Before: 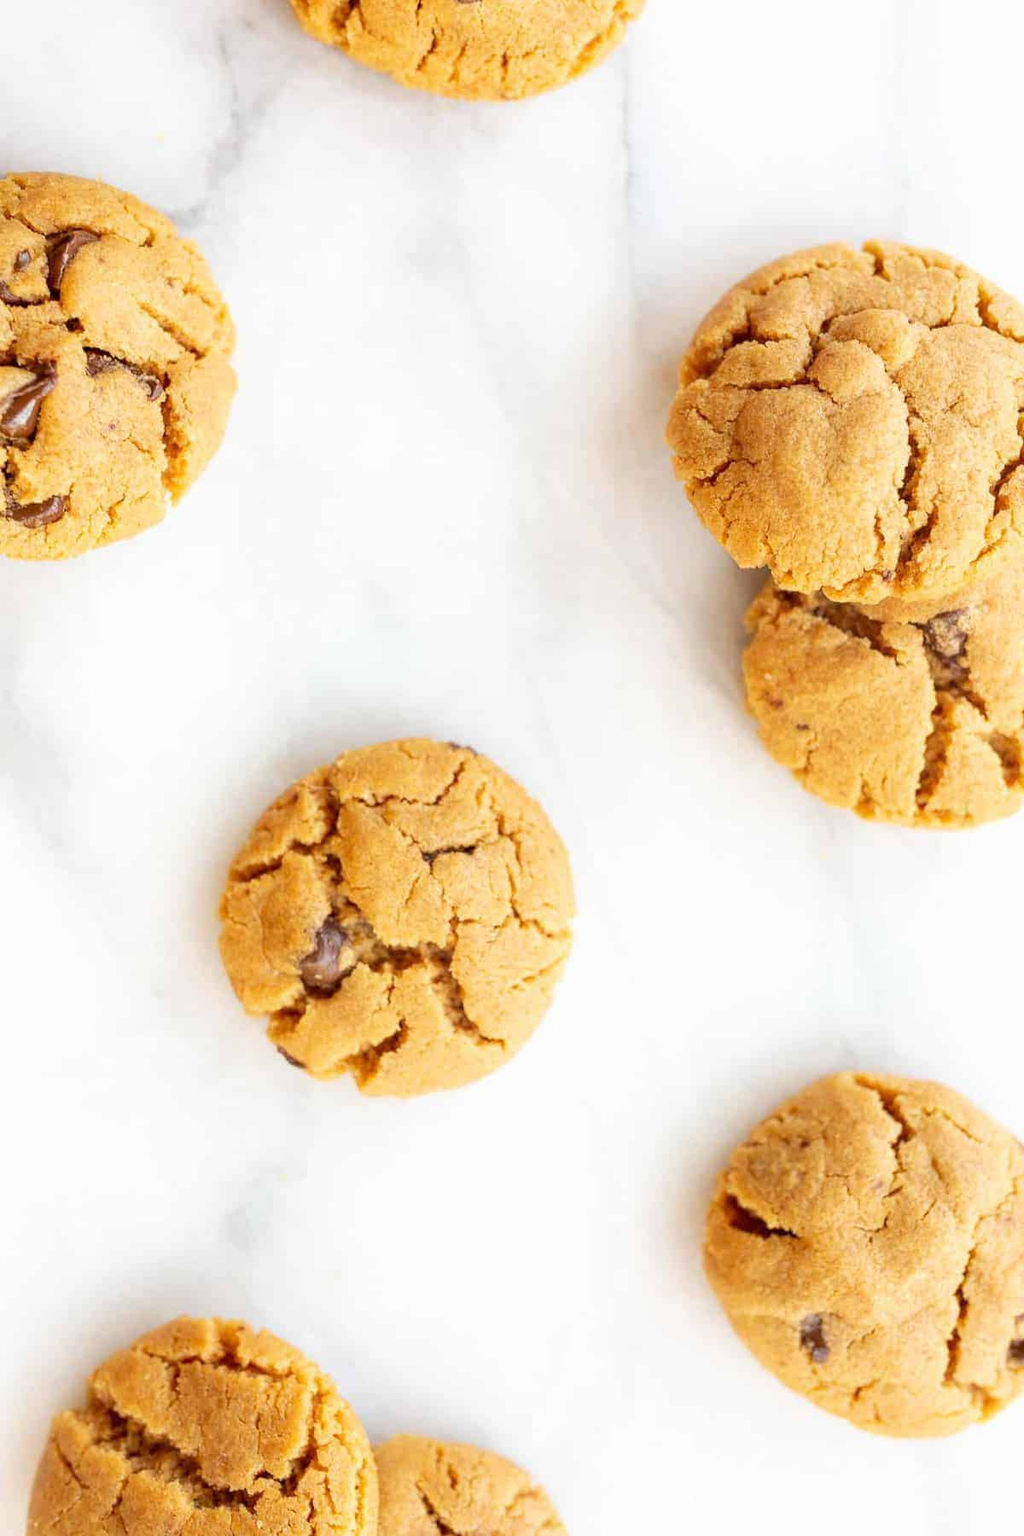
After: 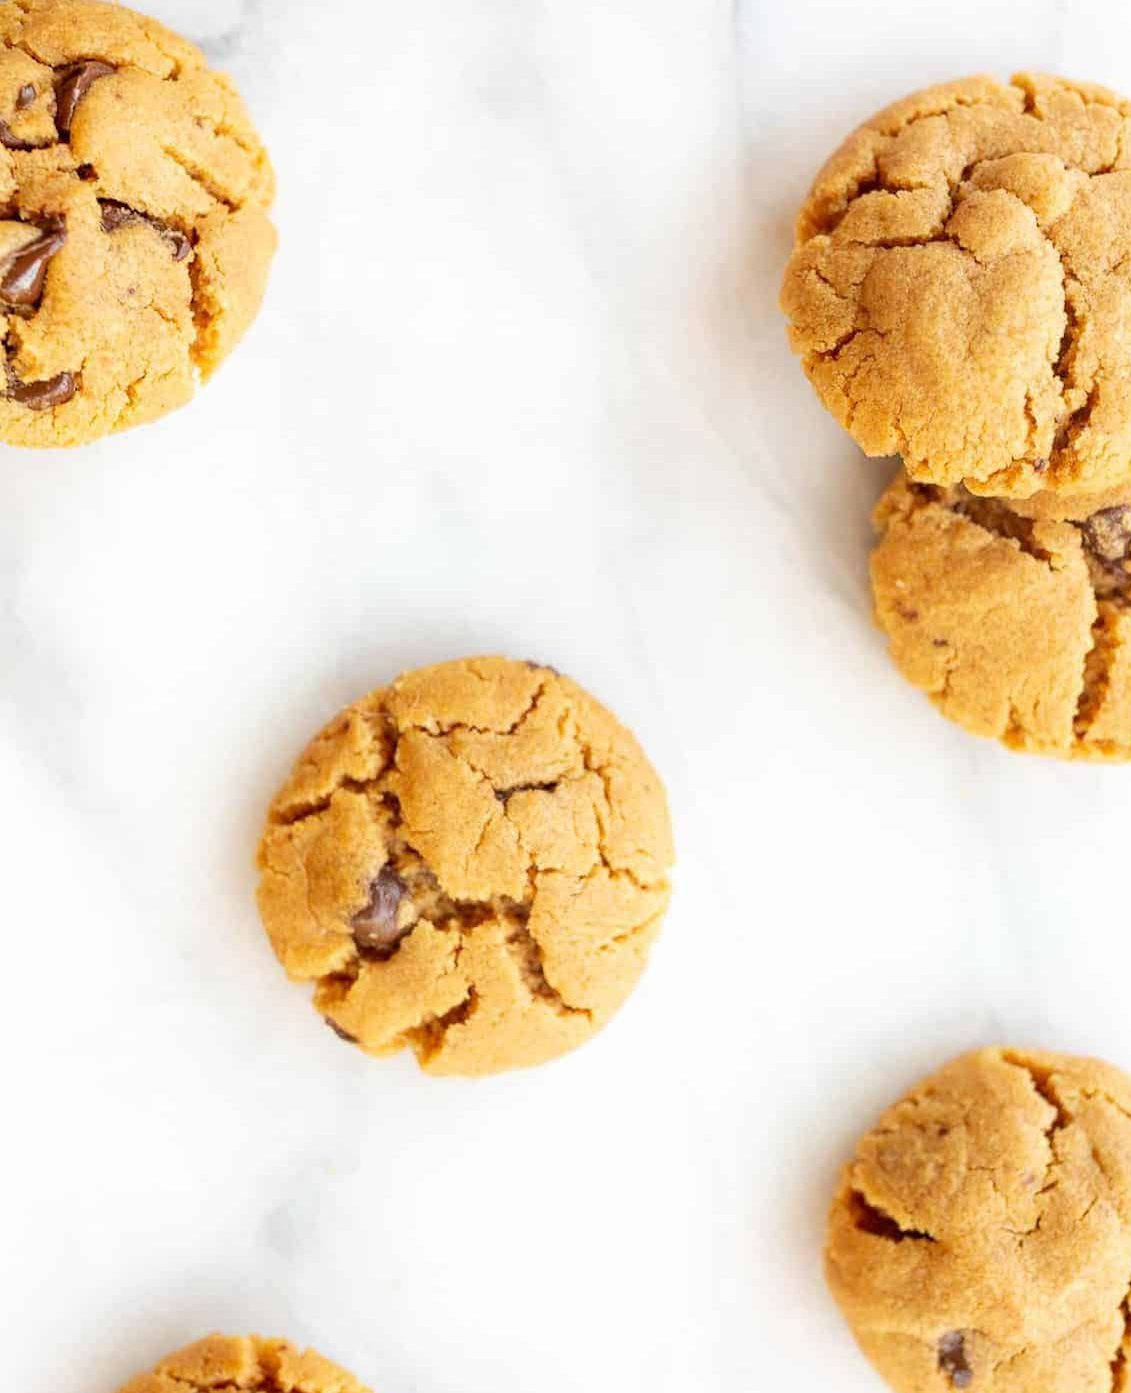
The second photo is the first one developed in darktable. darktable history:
crop and rotate: angle 0.037°, top 11.589%, right 5.626%, bottom 10.943%
exposure: compensate highlight preservation false
